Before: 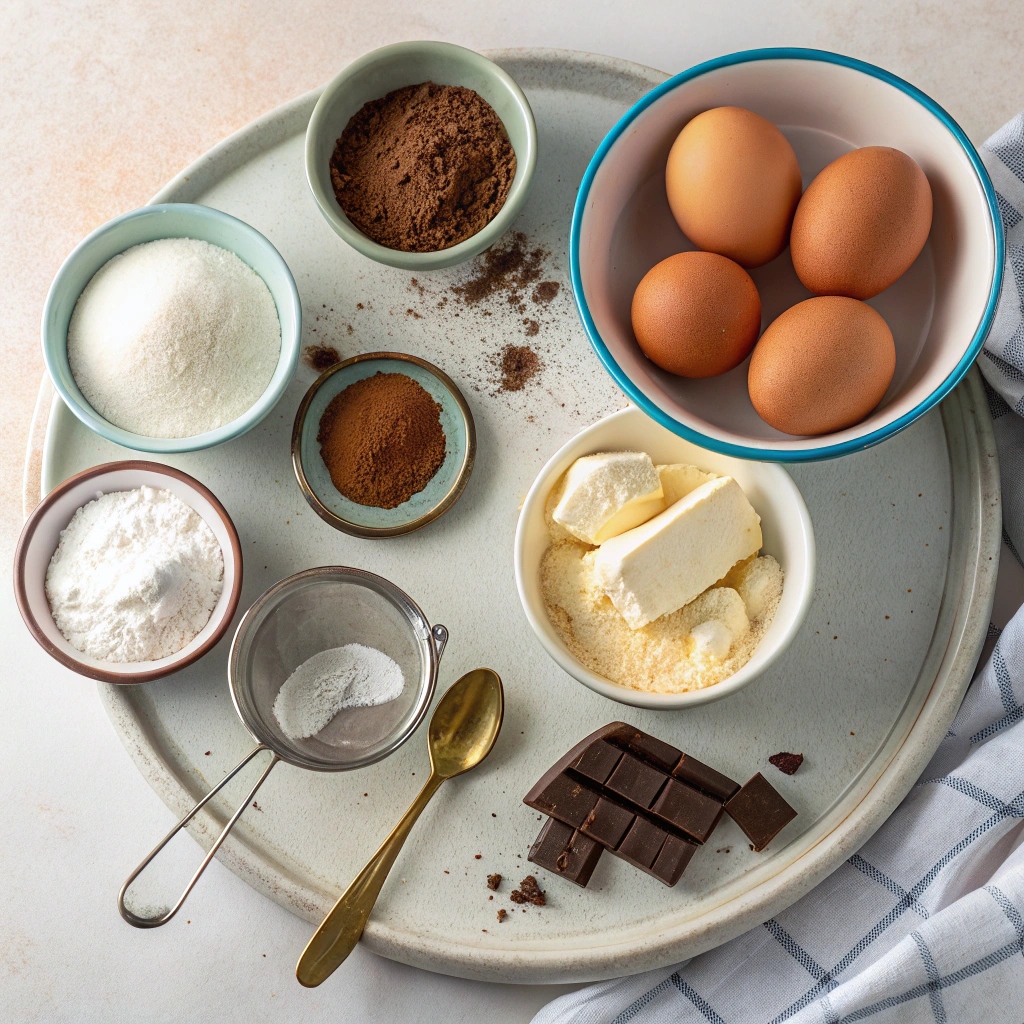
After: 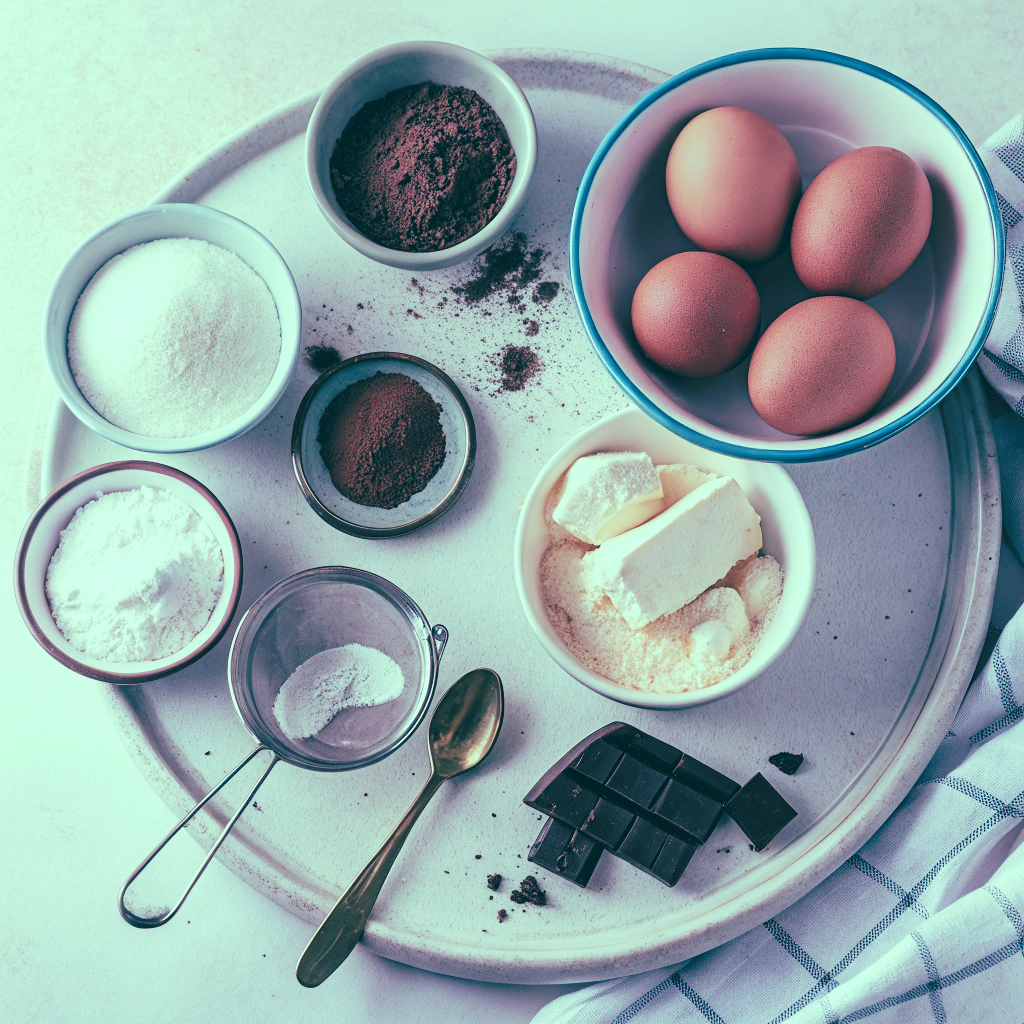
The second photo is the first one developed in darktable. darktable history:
tone curve: curves: ch0 [(0, 0) (0.003, 0.077) (0.011, 0.089) (0.025, 0.105) (0.044, 0.122) (0.069, 0.134) (0.1, 0.151) (0.136, 0.171) (0.177, 0.198) (0.224, 0.23) (0.277, 0.273) (0.335, 0.343) (0.399, 0.422) (0.468, 0.508) (0.543, 0.601) (0.623, 0.695) (0.709, 0.782) (0.801, 0.866) (0.898, 0.934) (1, 1)], preserve colors none
color look up table: target L [95.39, 91.64, 89.14, 49.05, 50.31, 35.2, 36.89, 23.81, 4.222, 200.85, 96.58, 74.08, 65.87, 64.09, 64, 64.95, 56.09, 57.24, 48.36, 45.39, 41.06, 39.29, 37.97, 24.08, 18.42, 12.15, 86.04, 74.27, 76.74, 77.83, 60.04, 61.31, 70, 54.09, 46.48, 47.11, 33.79, 35.89, 36.93, 22.58, 15.88, 20.81, 17.31, 85.04, 79.25, 71.96, 58, 54.22, 36.42], target a [-34.87, -33.42, -42.05, -18.39, -21.25, -24.33, -16.62, -27.72, -11.39, 0, -32.43, 6.08, 0.036, -1.22, 24.29, -0.158, 35.69, 37.14, 53.99, 10.59, 29.56, 15.28, 4.805, 27.24, -25, -10.06, -10.07, 11.09, -3.534, 6.725, 14.45, -4.087, 11.8, 35.11, 24.64, -4.501, 30.71, 12.55, 16.82, -18.68, -3.923, -8.269, 4.674, -39.78, -28.67, -28.44, -16.26, -19.24, -9.373], target b [30.95, 36.21, 11.11, 13.73, 0.396, 3.231, -13.09, -4.868, -10.55, -0.001, 12.31, 6.077, 28.05, 5.885, 19.98, -7.733, 8.791, -8.259, 16.61, 10.76, -2.018, -0.048, -13.26, -0.791, -3.728, -12.89, -1.024, -11.16, -16.73, -15.85, -13.99, -25.88, -26.97, -26.81, -22.91, -45.24, -14, -34.76, -55.48, -16.45, -28.35, -26.21, -37.09, -3.956, -11.29, -21.29, -14.61, -27.73, -25.23], num patches 49
